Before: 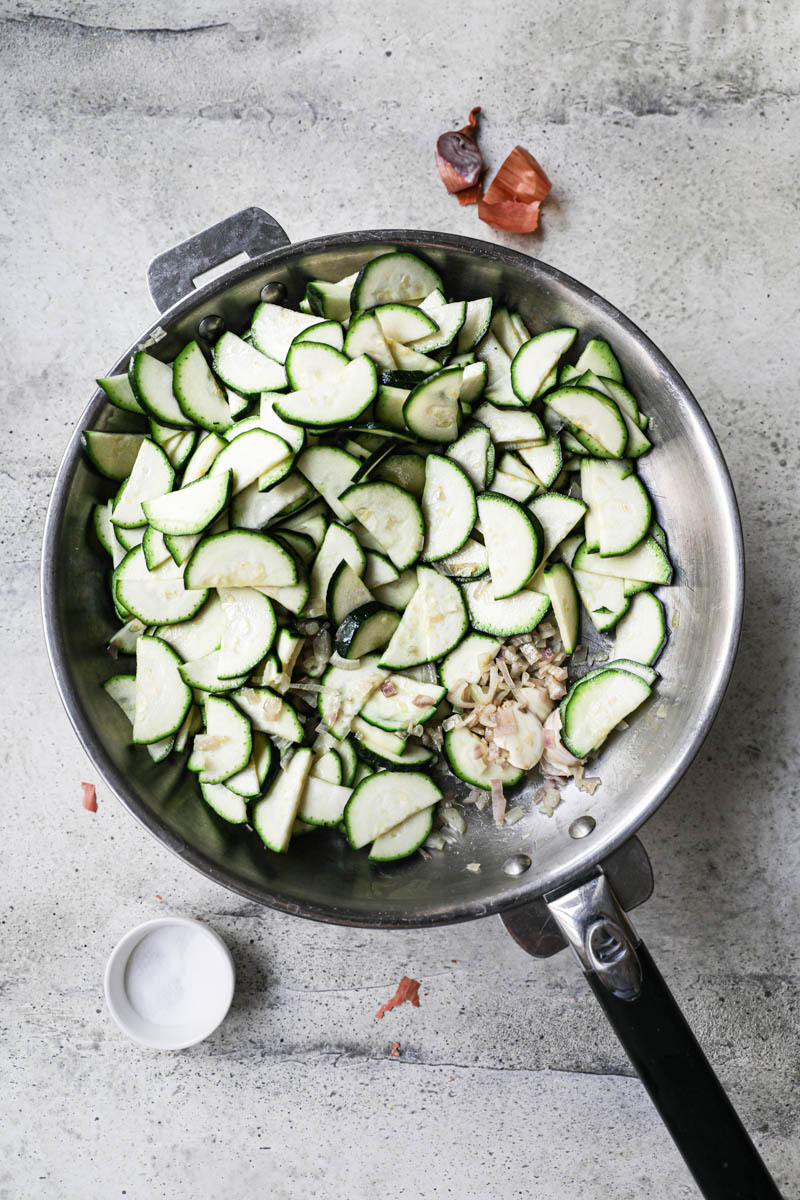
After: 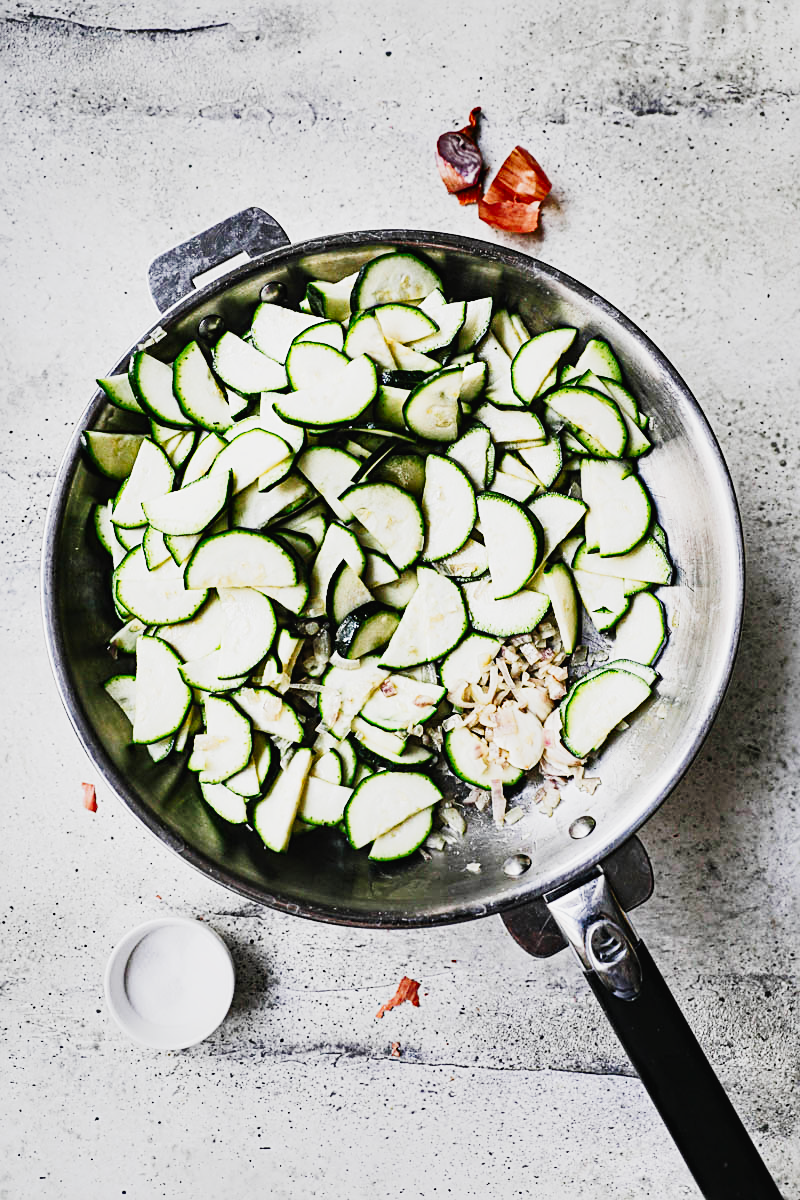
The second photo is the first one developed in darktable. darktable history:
haze removal: compatibility mode true, adaptive false
tone equalizer: -8 EV -0.456 EV, -7 EV -0.382 EV, -6 EV -0.294 EV, -5 EV -0.24 EV, -3 EV 0.206 EV, -2 EV 0.335 EV, -1 EV 0.41 EV, +0 EV 0.444 EV
tone curve: curves: ch0 [(0, 0.021) (0.104, 0.093) (0.236, 0.234) (0.456, 0.566) (0.647, 0.78) (0.864, 0.9) (1, 0.932)]; ch1 [(0, 0) (0.353, 0.344) (0.43, 0.401) (0.479, 0.476) (0.502, 0.504) (0.544, 0.534) (0.566, 0.566) (0.612, 0.621) (0.657, 0.679) (1, 1)]; ch2 [(0, 0) (0.34, 0.314) (0.434, 0.43) (0.5, 0.498) (0.528, 0.536) (0.56, 0.576) (0.595, 0.638) (0.644, 0.729) (1, 1)], preserve colors none
shadows and highlights: soften with gaussian
sharpen: on, module defaults
